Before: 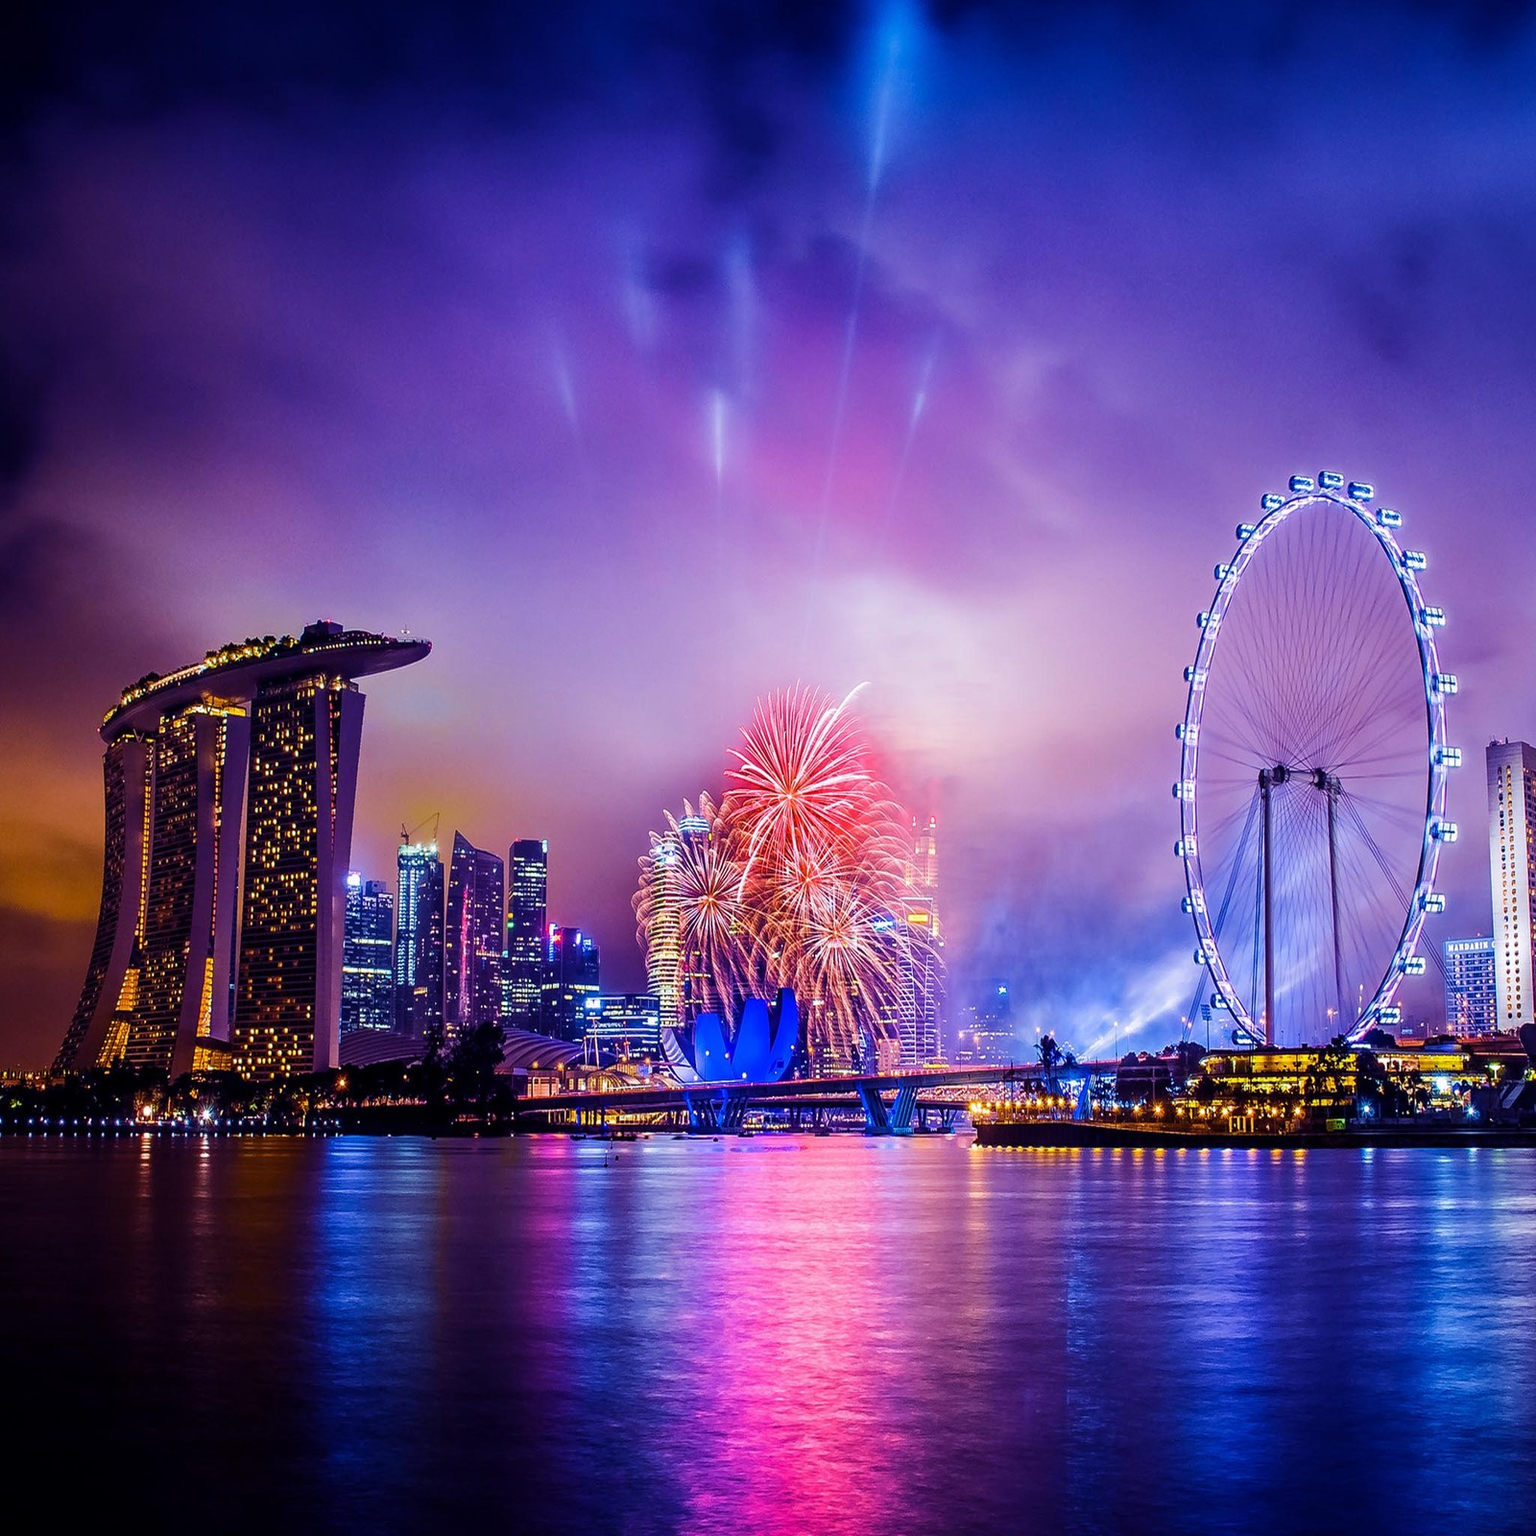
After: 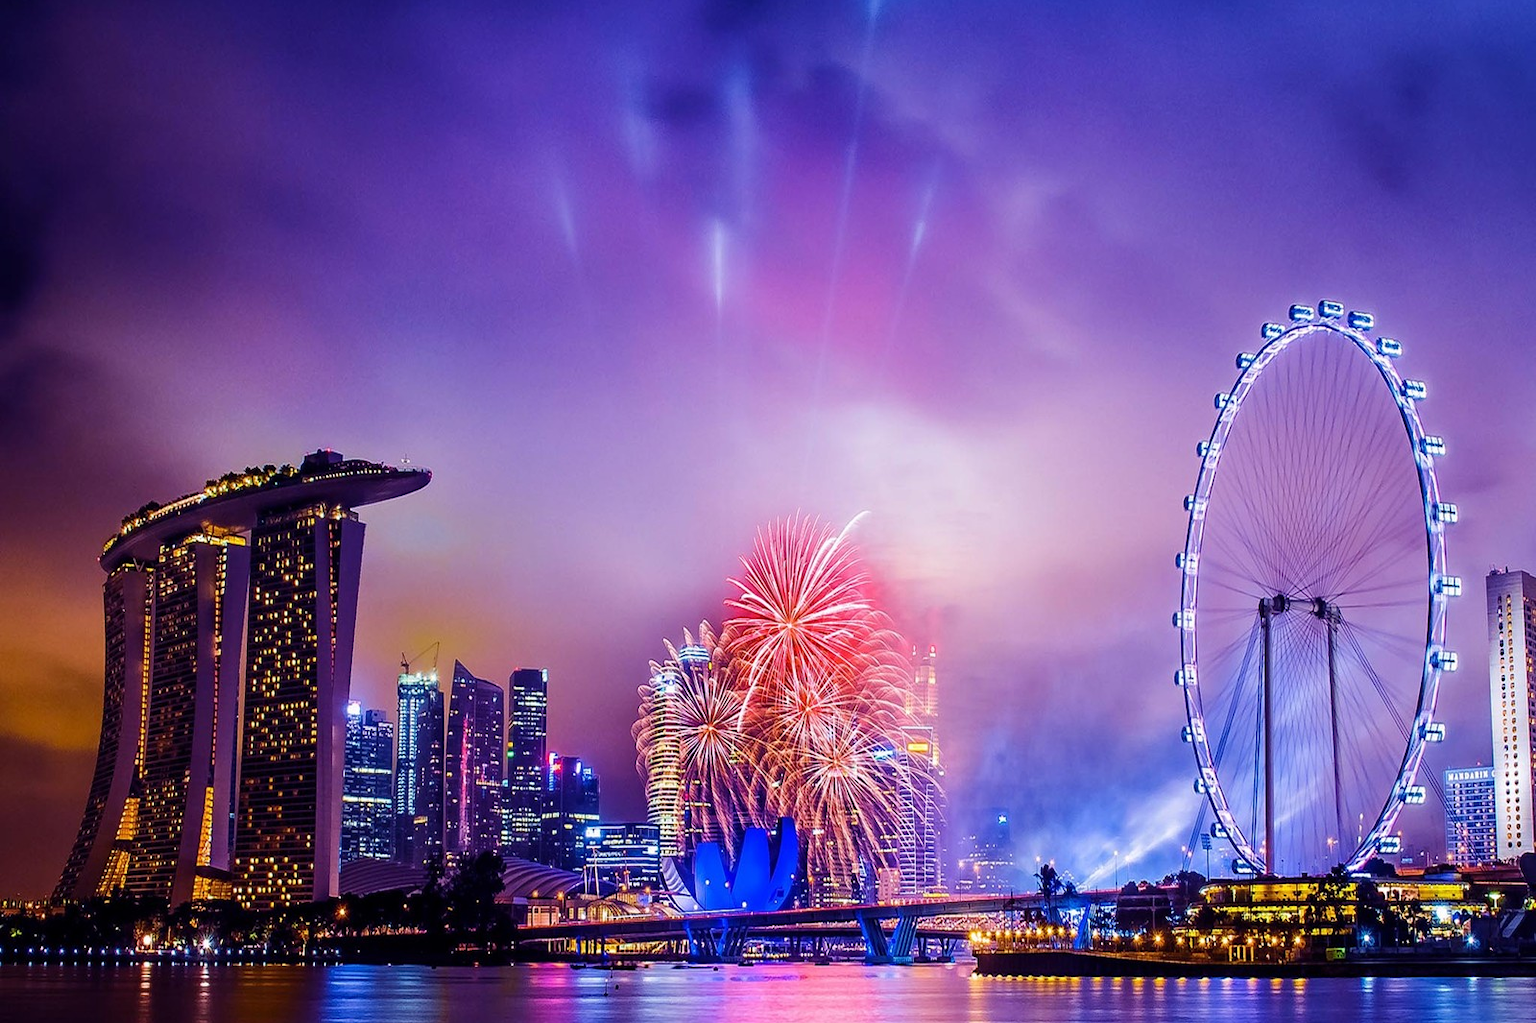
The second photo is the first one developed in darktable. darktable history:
crop: top 11.166%, bottom 22.168%
